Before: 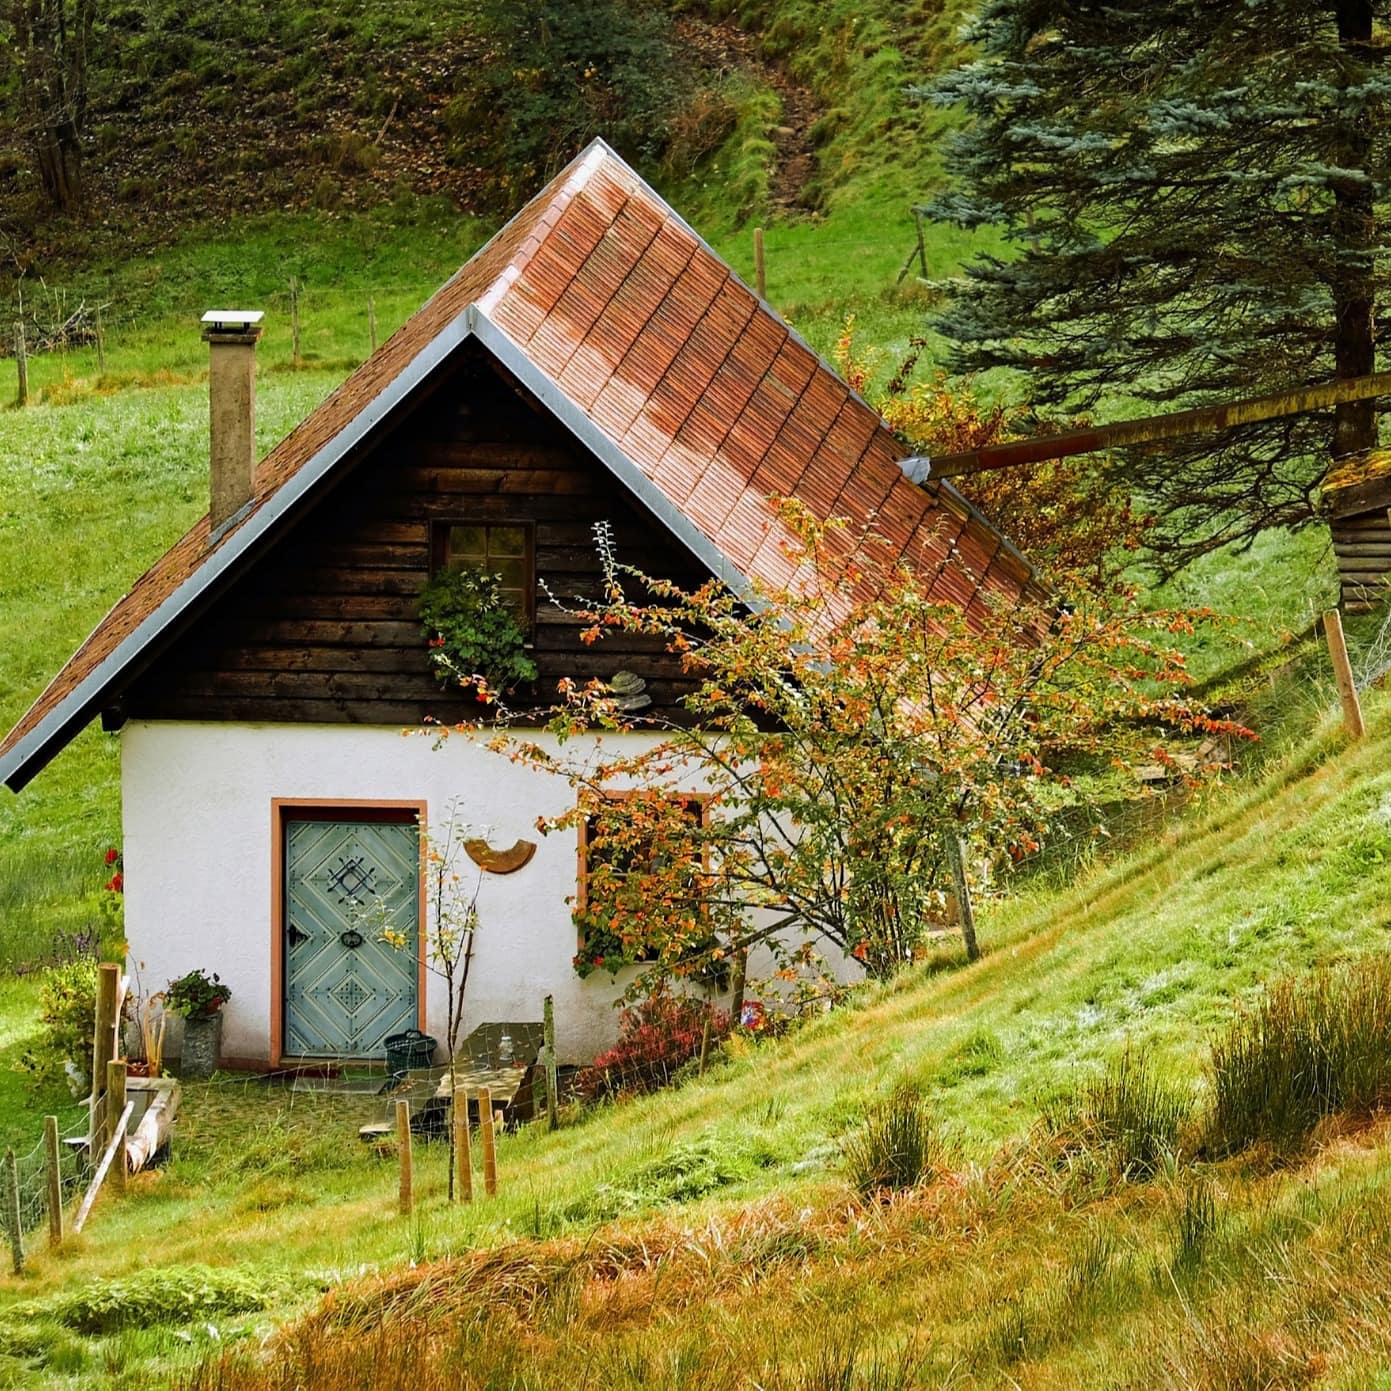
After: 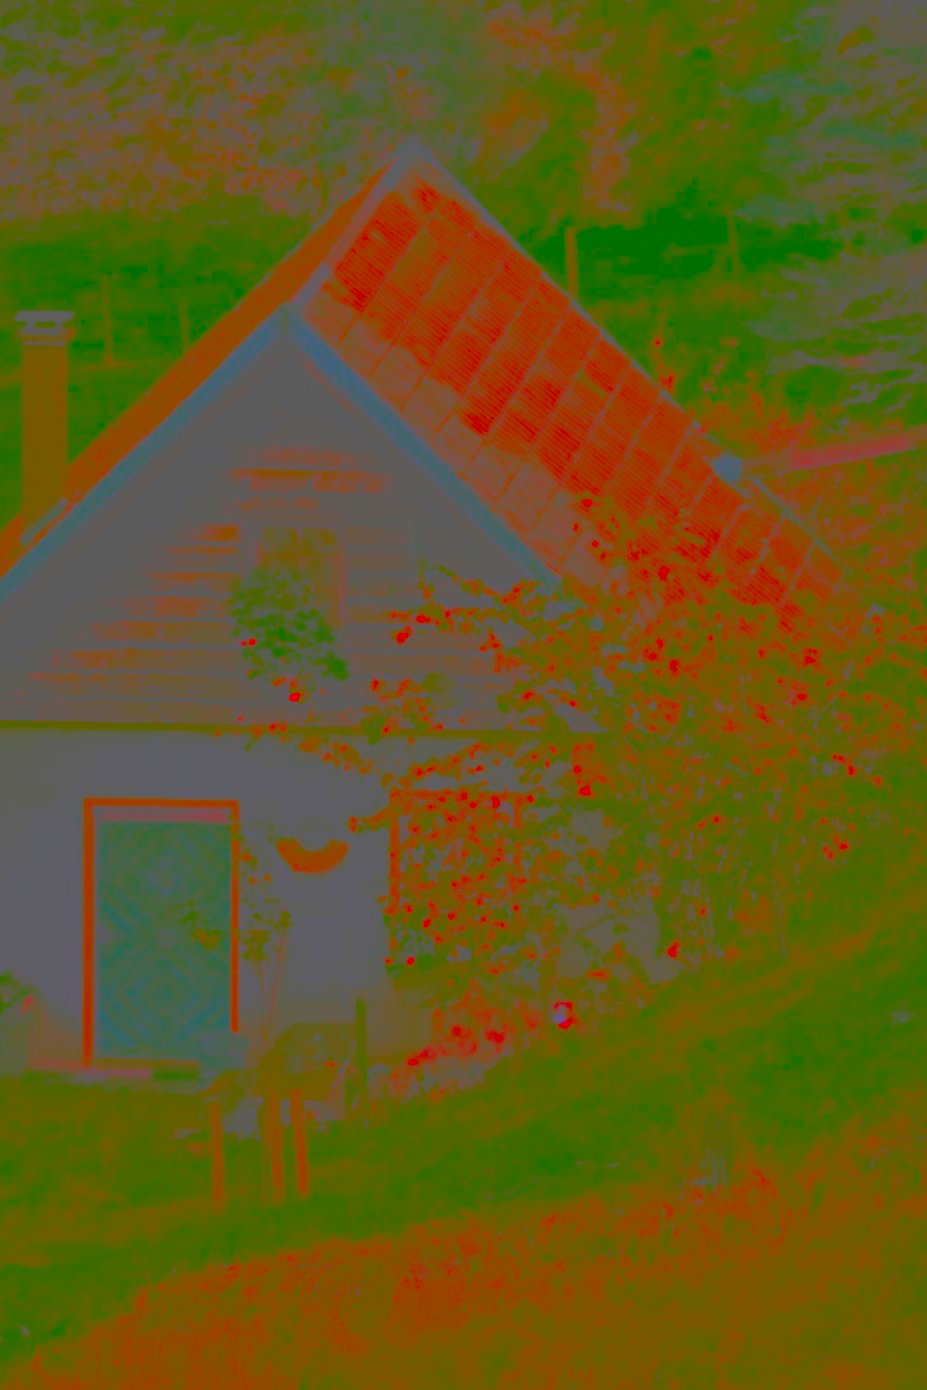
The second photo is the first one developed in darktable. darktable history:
local contrast: detail 130%
contrast brightness saturation: contrast -0.99, brightness -0.17, saturation 0.75
crop and rotate: left 13.537%, right 19.796%
